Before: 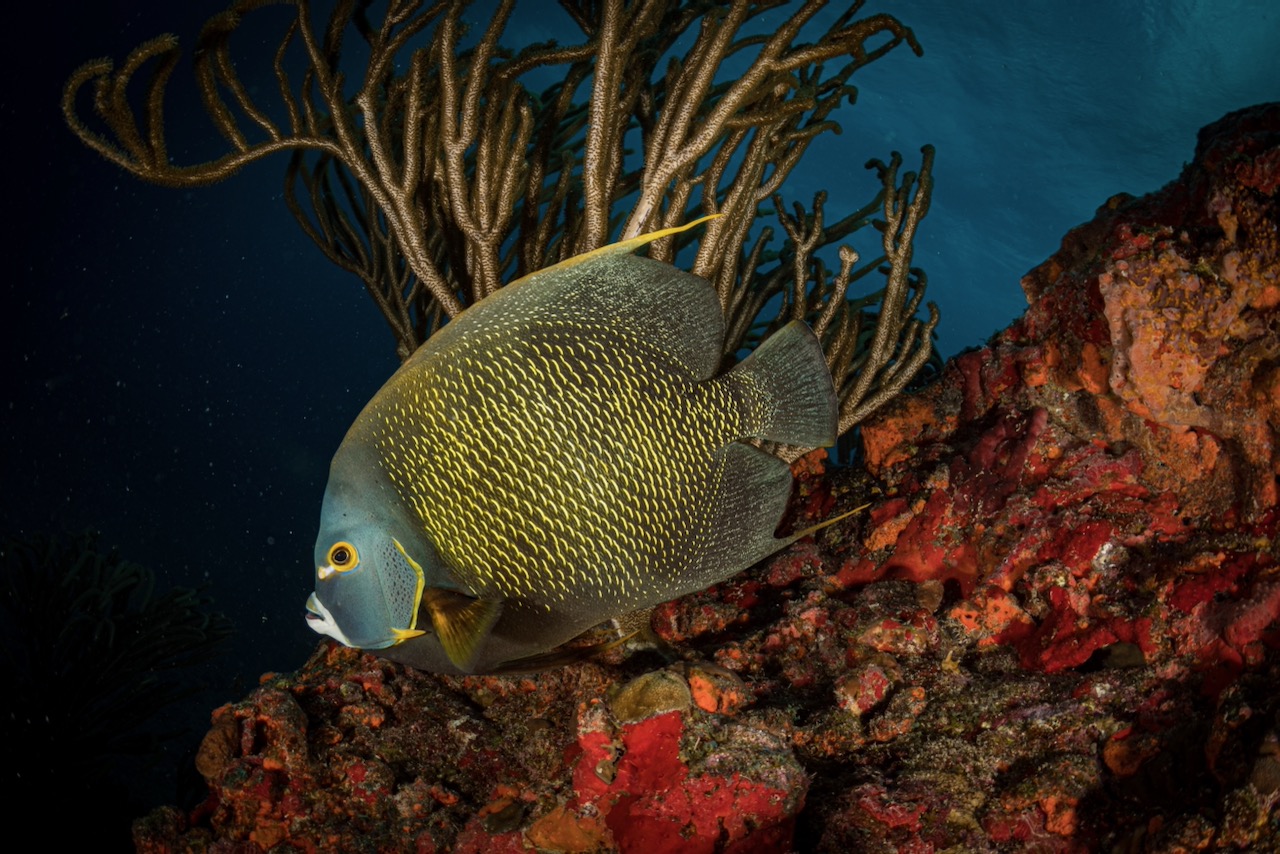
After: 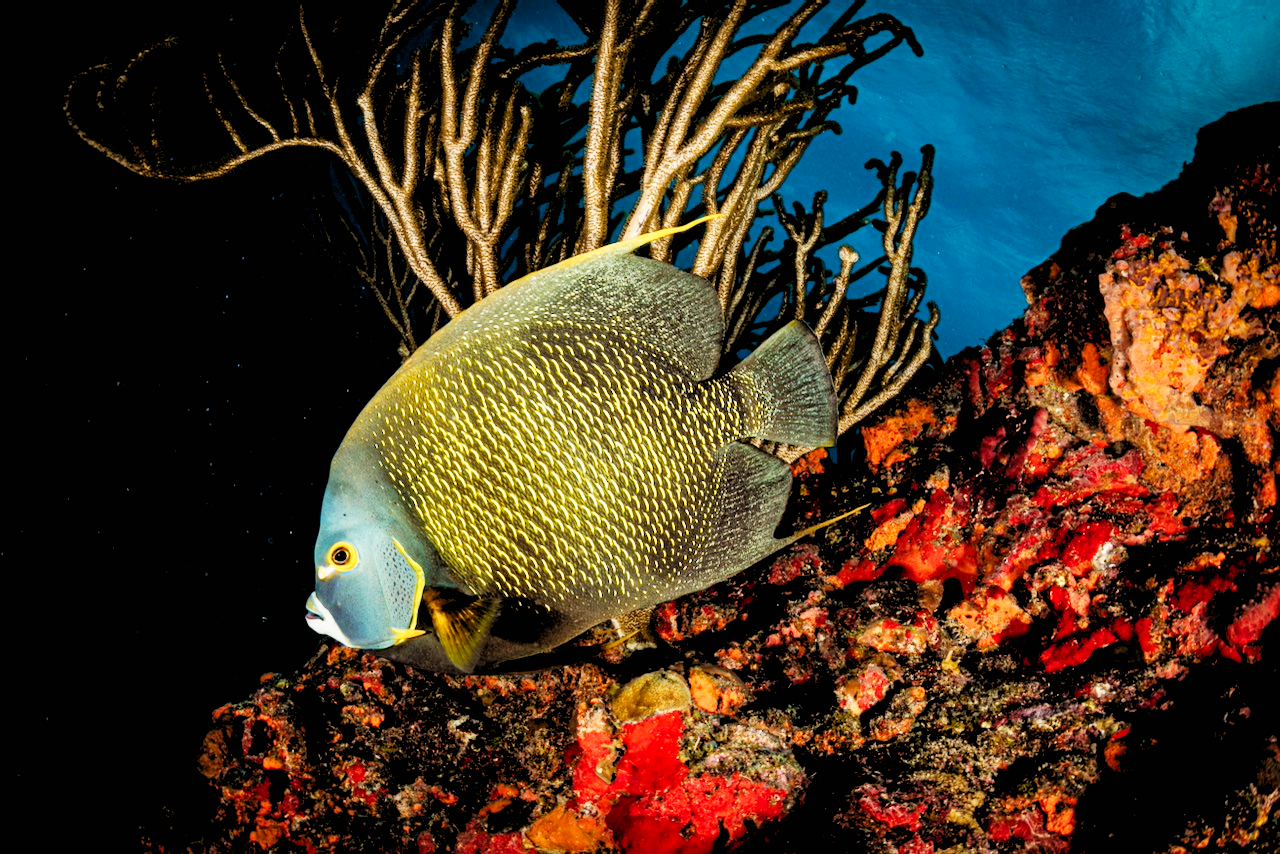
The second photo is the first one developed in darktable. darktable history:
base curve: curves: ch0 [(0, 0) (0.007, 0.004) (0.027, 0.03) (0.046, 0.07) (0.207, 0.54) (0.442, 0.872) (0.673, 0.972) (1, 1)], preserve colors none
rgb levels: preserve colors sum RGB, levels [[0.038, 0.433, 0.934], [0, 0.5, 1], [0, 0.5, 1]]
